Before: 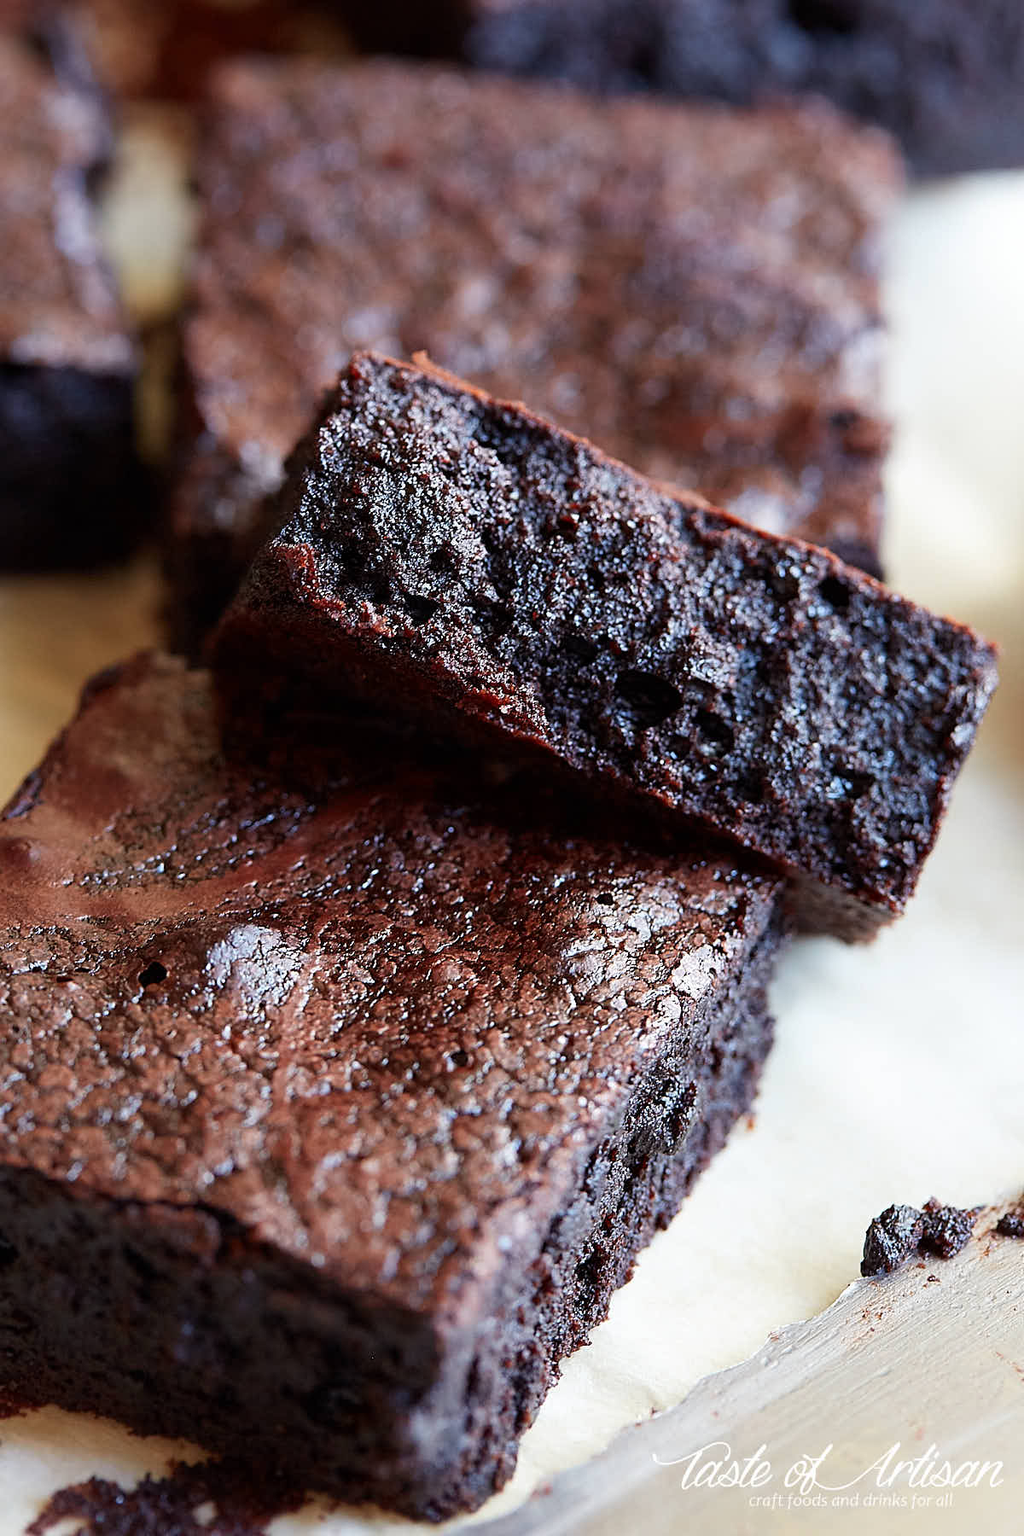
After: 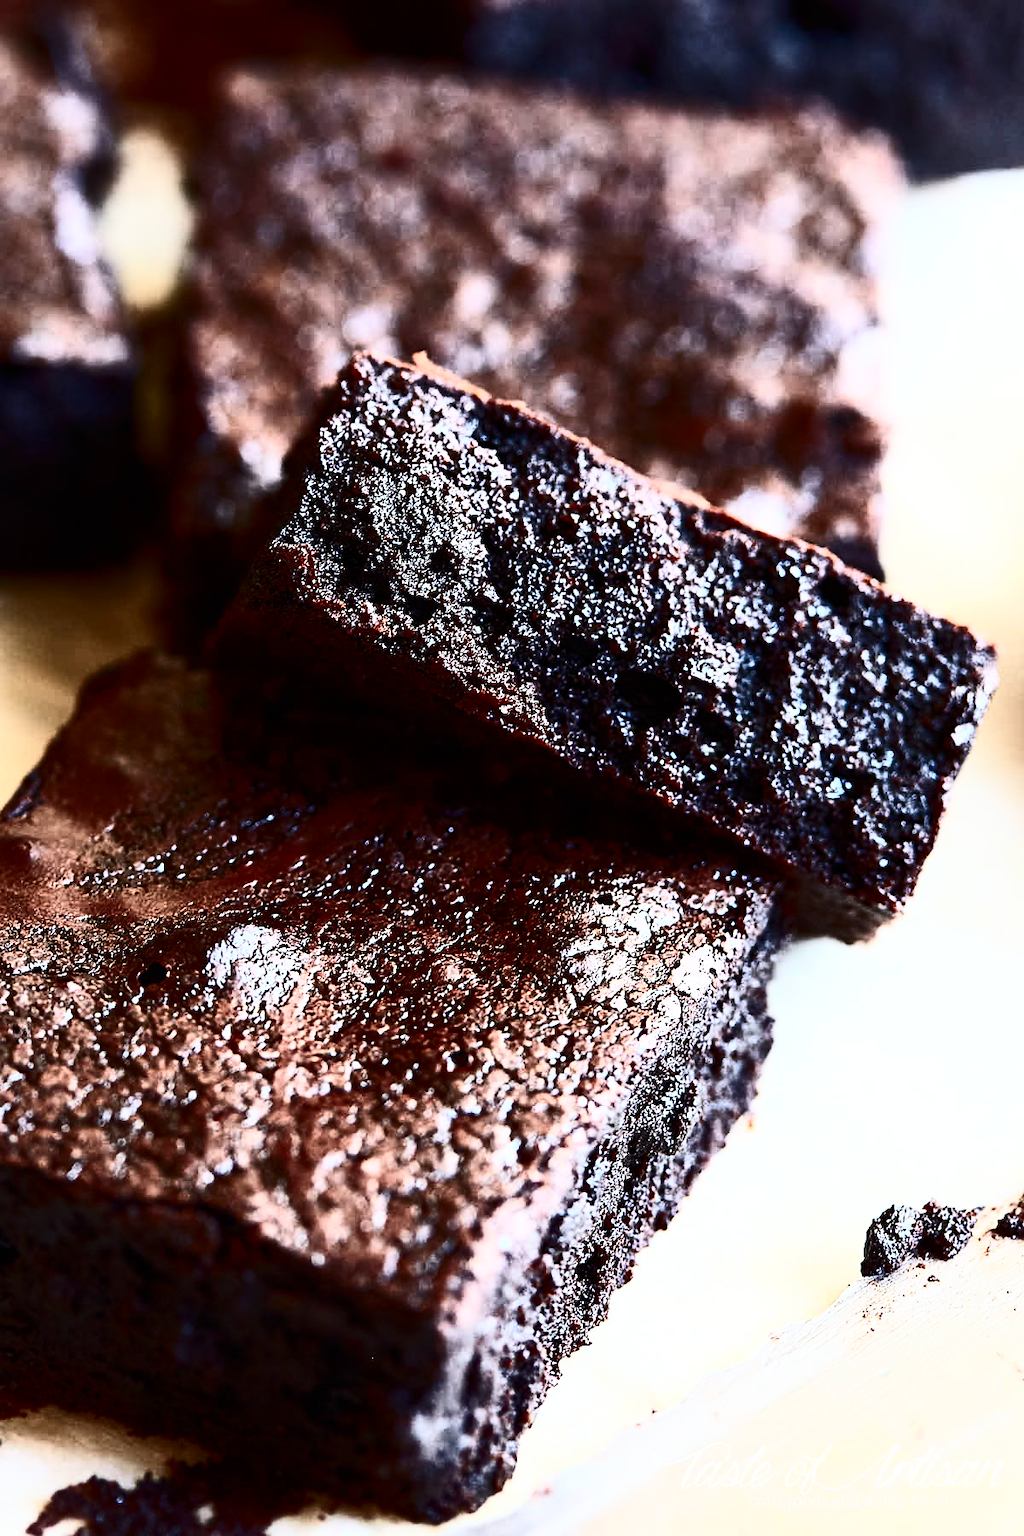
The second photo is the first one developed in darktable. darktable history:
contrast brightness saturation: contrast 0.912, brightness 0.196
